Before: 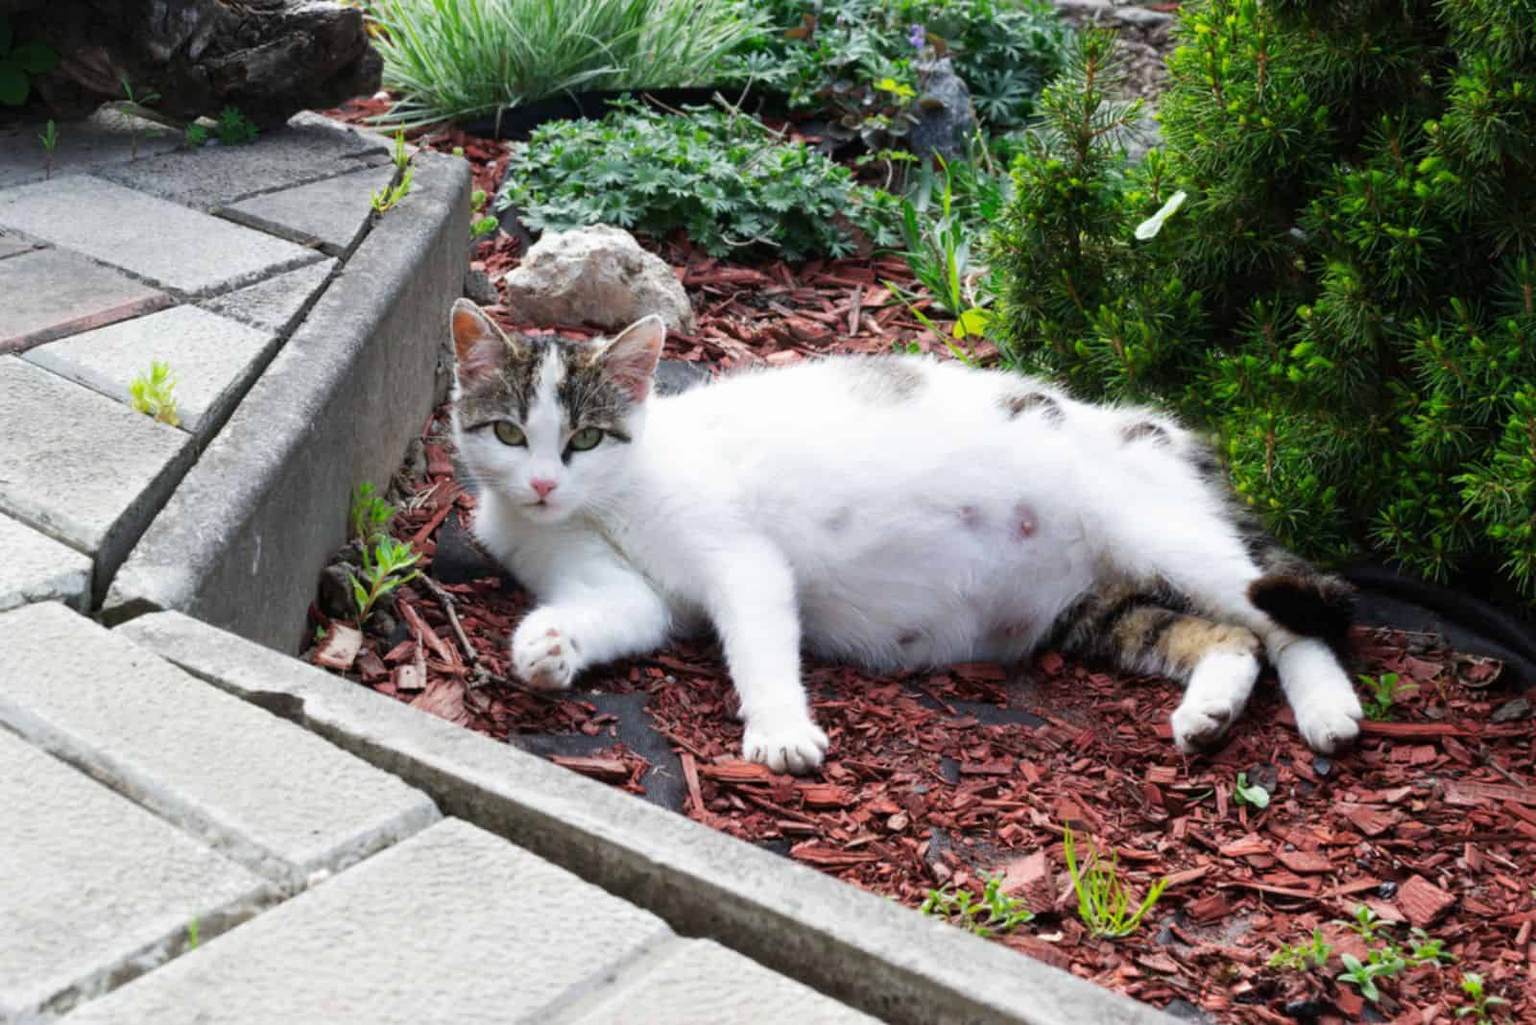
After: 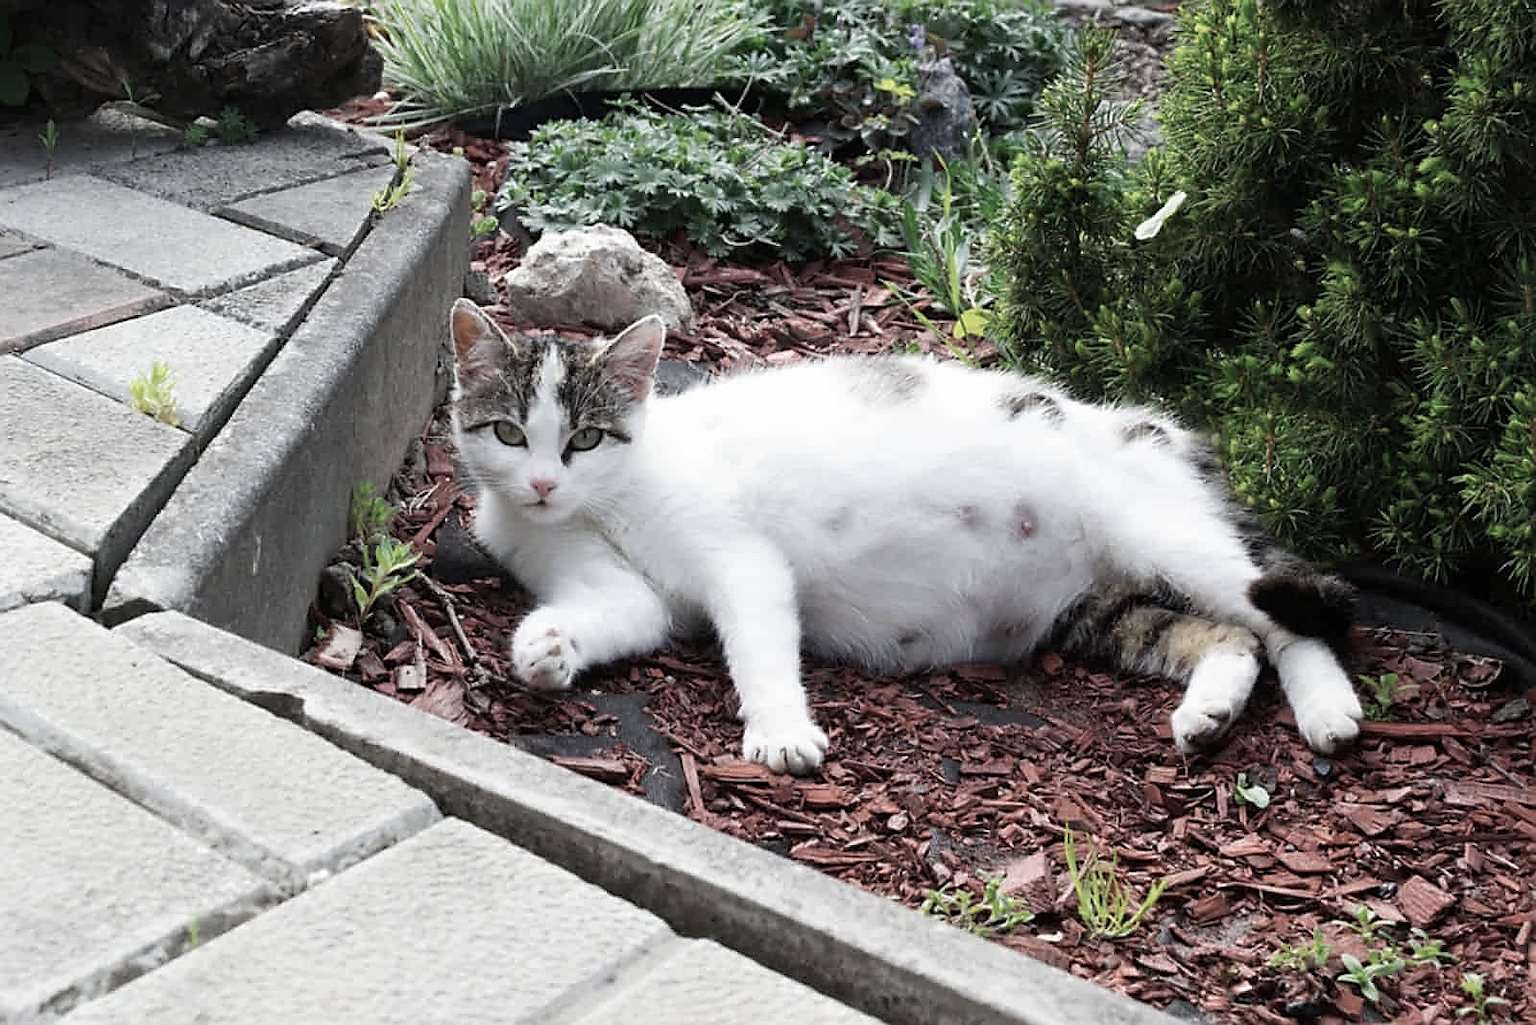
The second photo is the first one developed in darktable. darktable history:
sharpen: radius 1.407, amount 1.266, threshold 0.825
color correction: highlights b* 0.044, saturation 0.552
